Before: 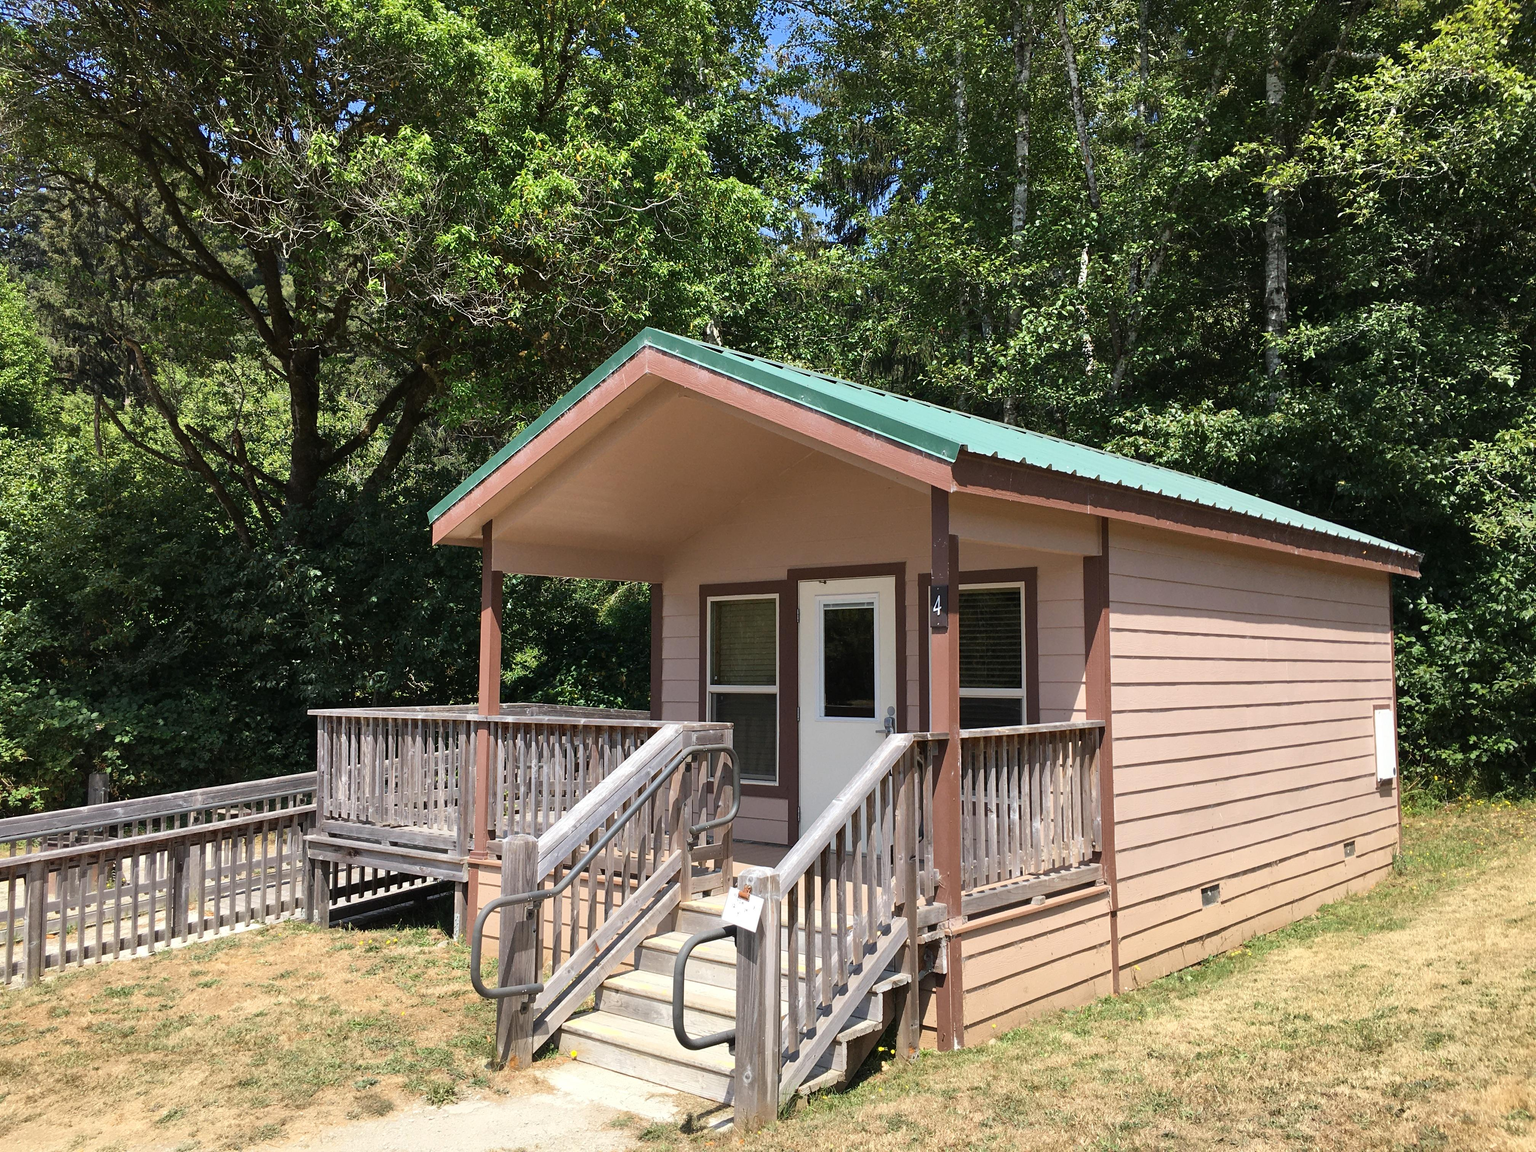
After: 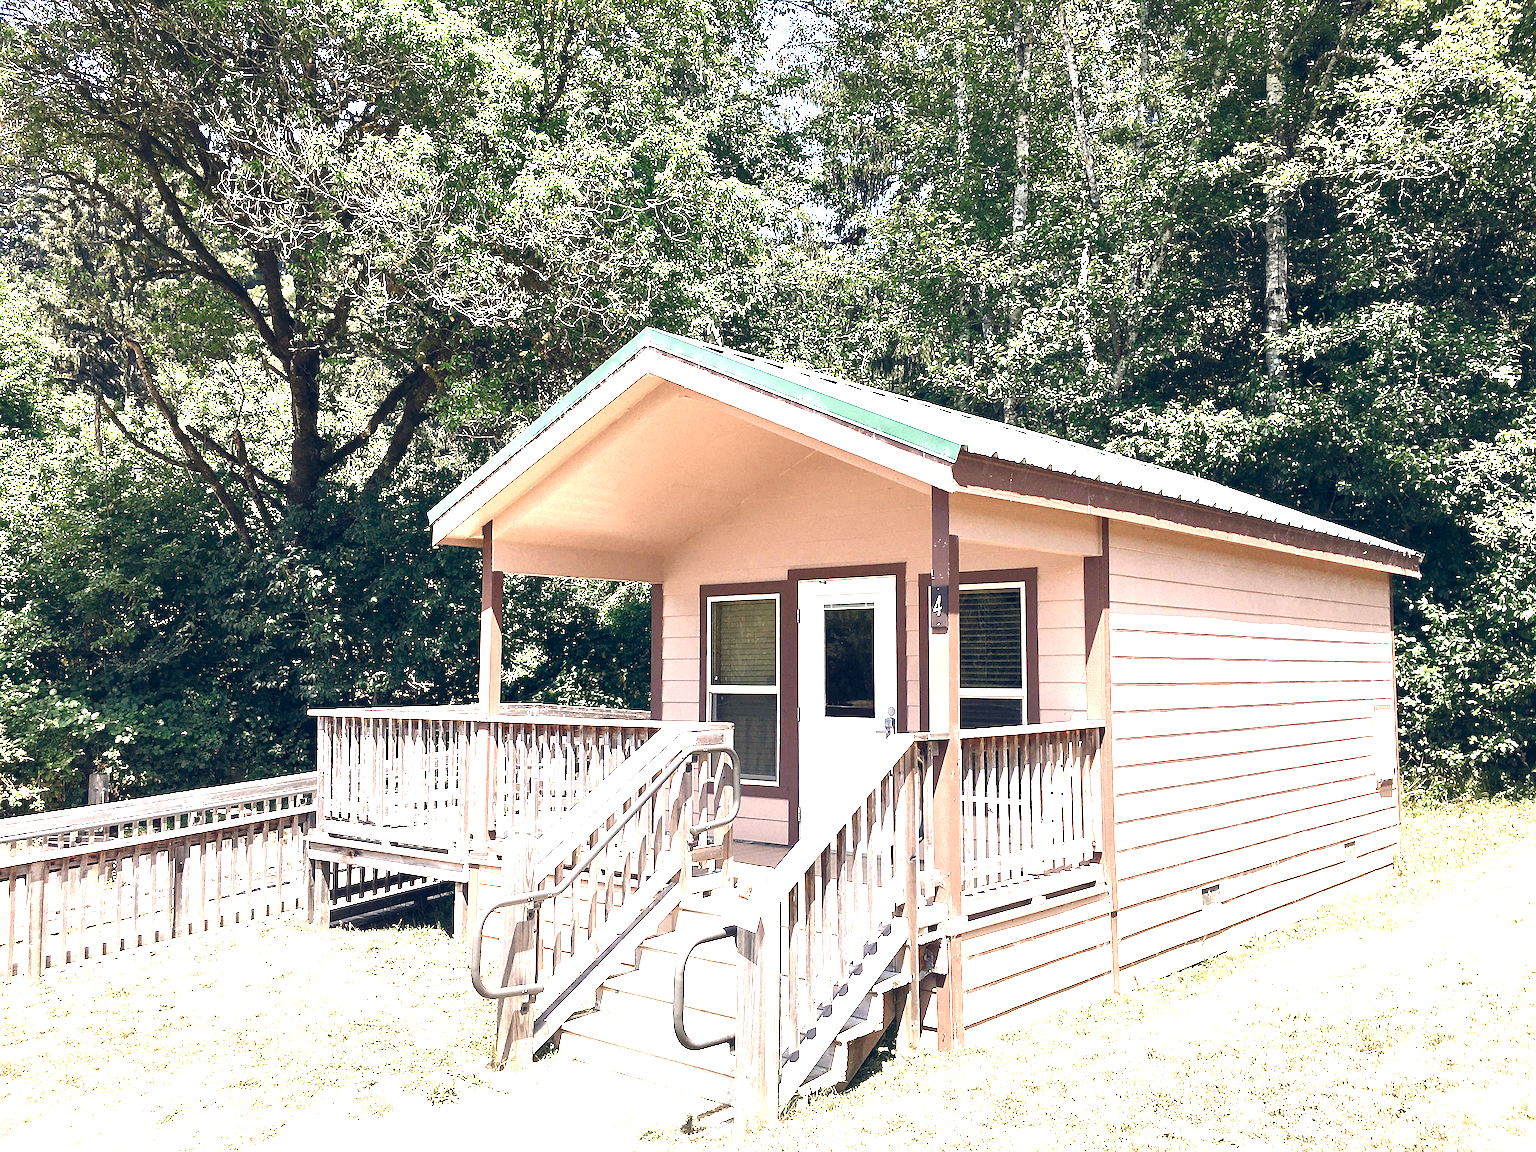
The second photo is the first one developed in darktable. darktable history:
color balance rgb: highlights gain › chroma 2.94%, highlights gain › hue 60.57°, global offset › chroma 0.25%, global offset › hue 256.52°, perceptual saturation grading › global saturation 20%, perceptual saturation grading › highlights -50%, perceptual saturation grading › shadows 30%, contrast 15%
exposure: black level correction 0, exposure 1.9 EV, compensate highlight preservation false
sharpen: on, module defaults
